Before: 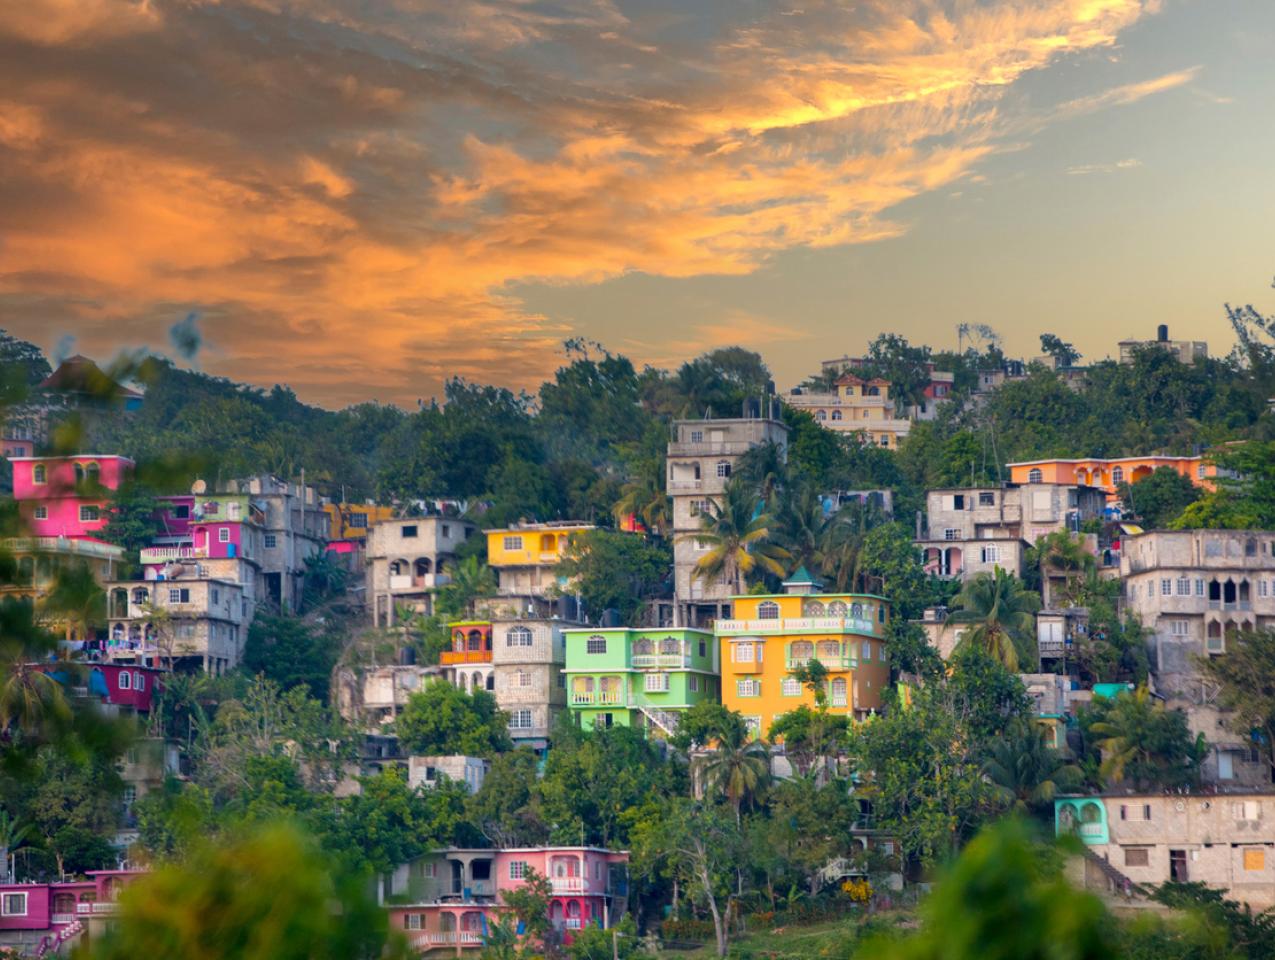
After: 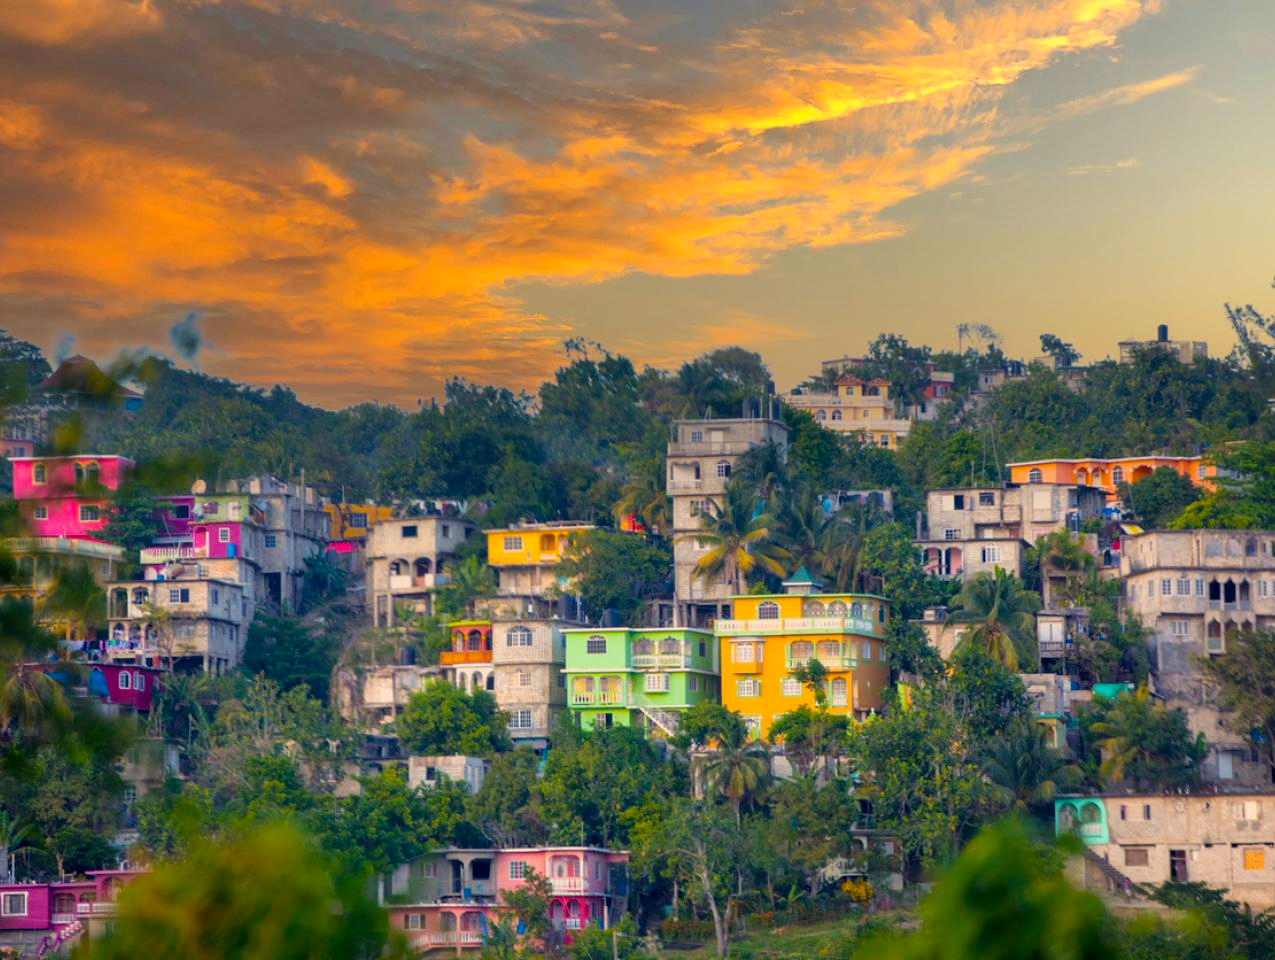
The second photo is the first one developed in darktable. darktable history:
color balance rgb: shadows lift › chroma 2.919%, shadows lift › hue 280.02°, highlights gain › chroma 3.068%, highlights gain › hue 76.9°, perceptual saturation grading › global saturation 19.887%
